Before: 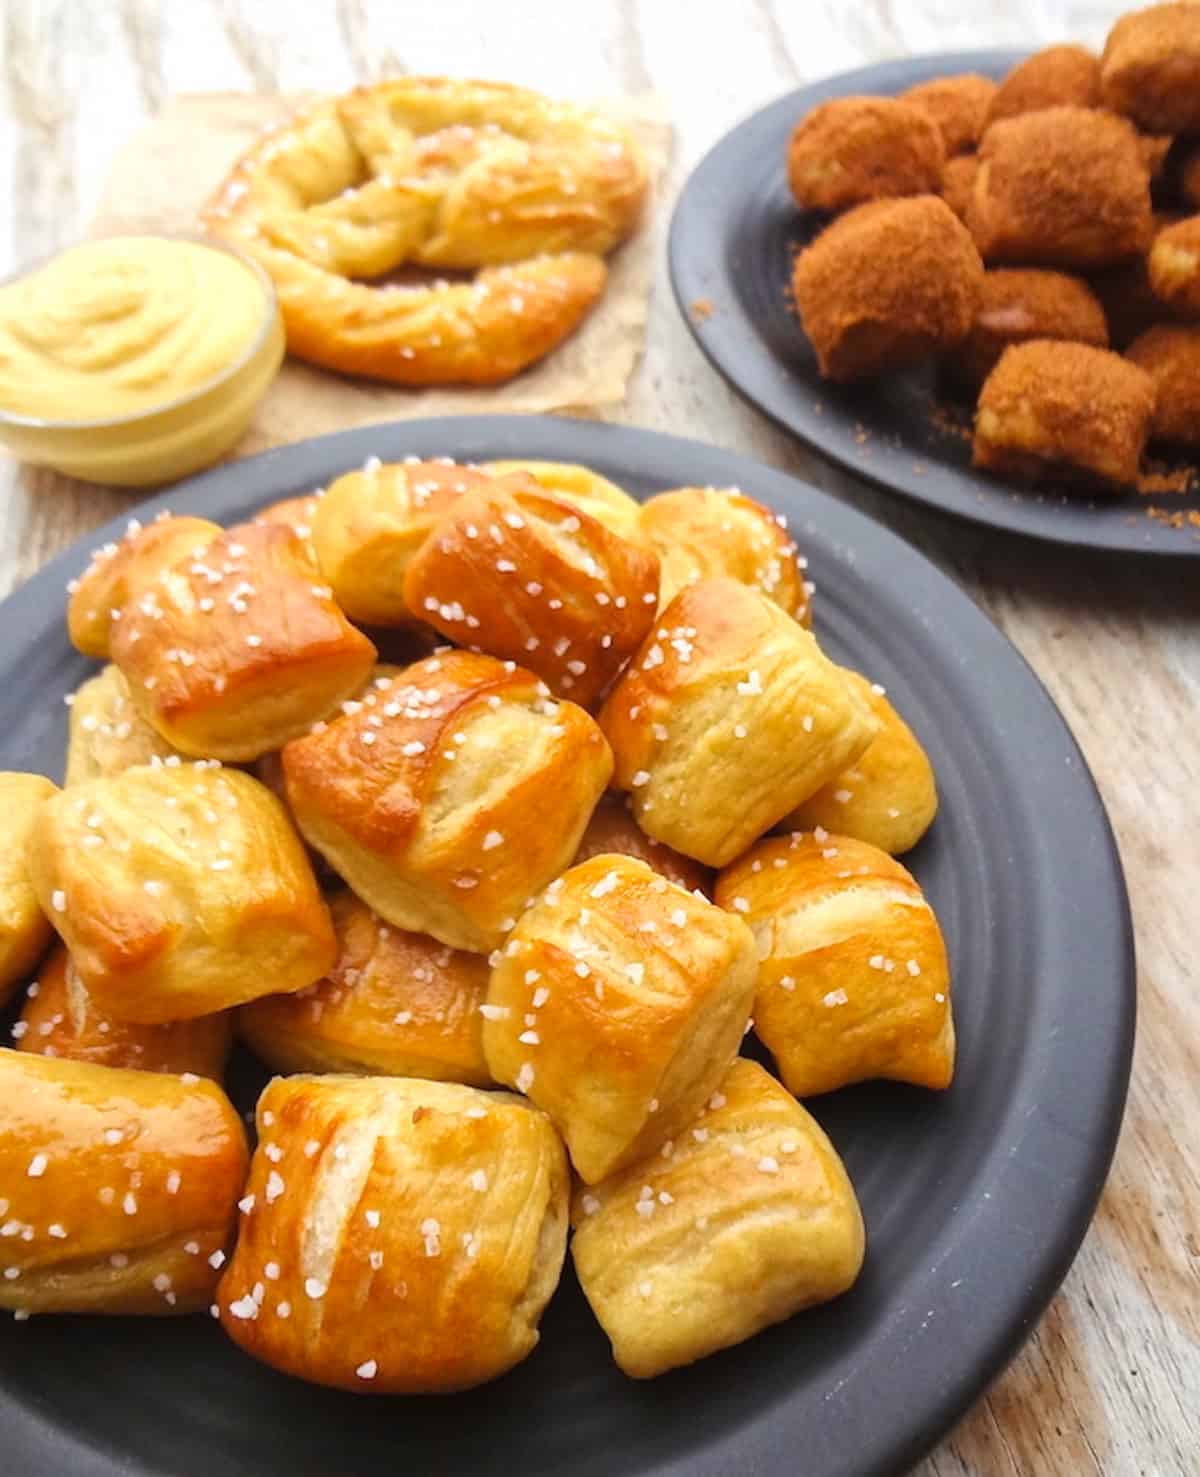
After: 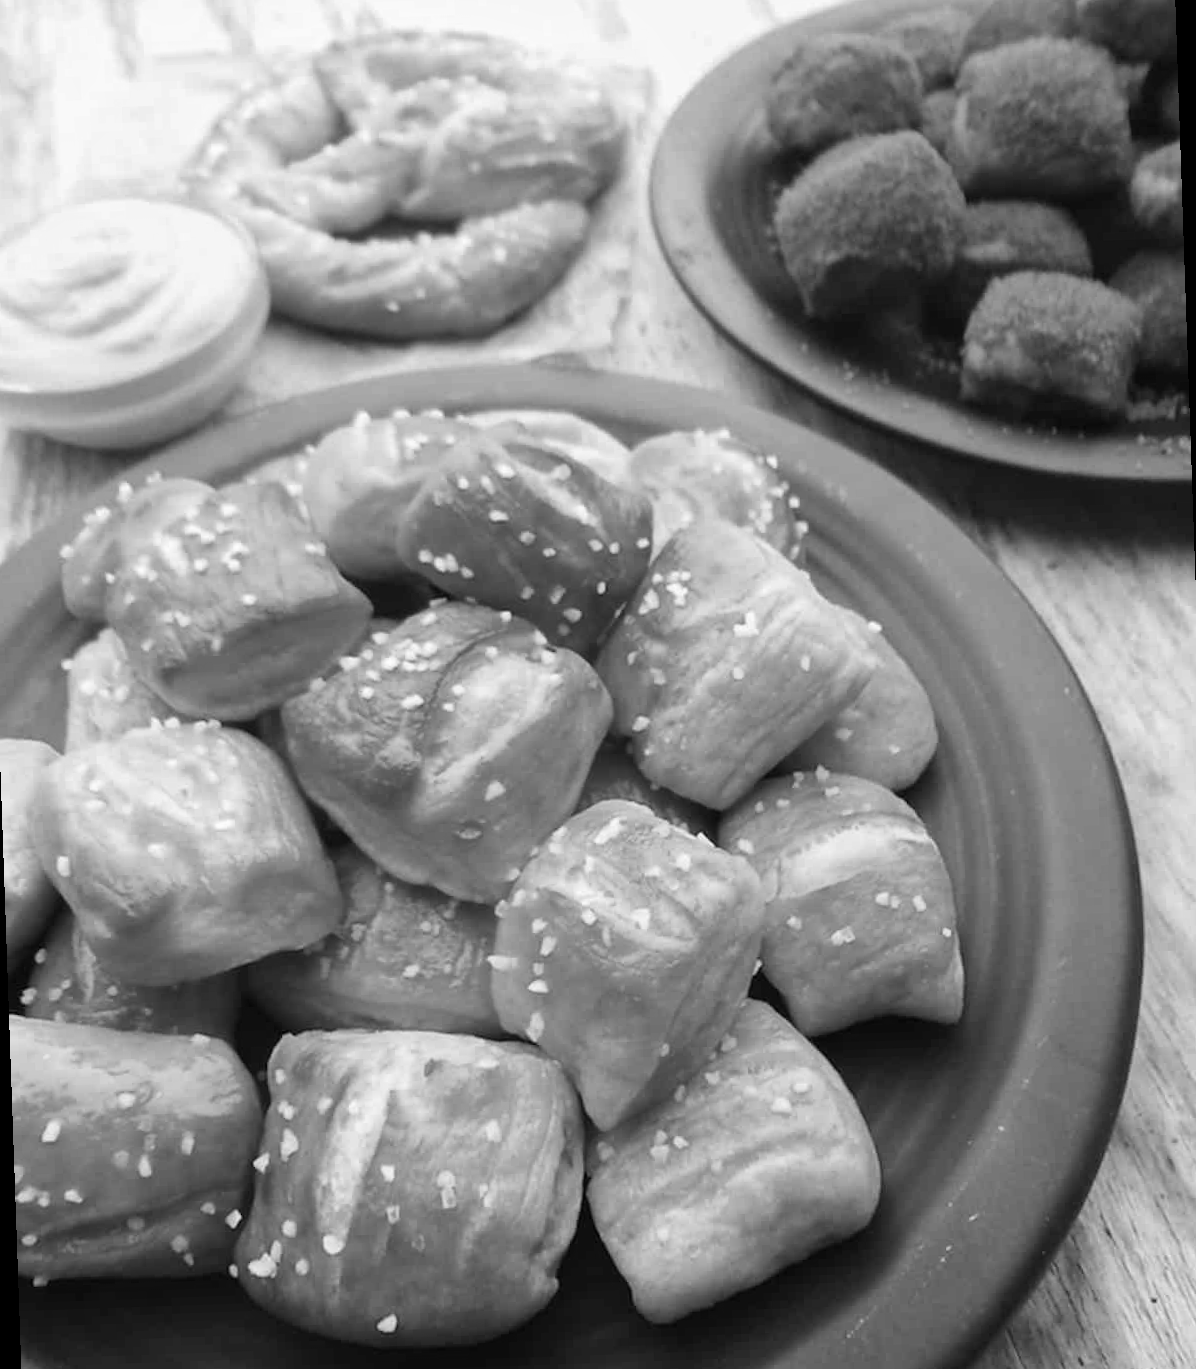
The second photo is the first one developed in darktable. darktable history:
rotate and perspective: rotation -2°, crop left 0.022, crop right 0.978, crop top 0.049, crop bottom 0.951
monochrome: on, module defaults
white balance: red 0.766, blue 1.537
